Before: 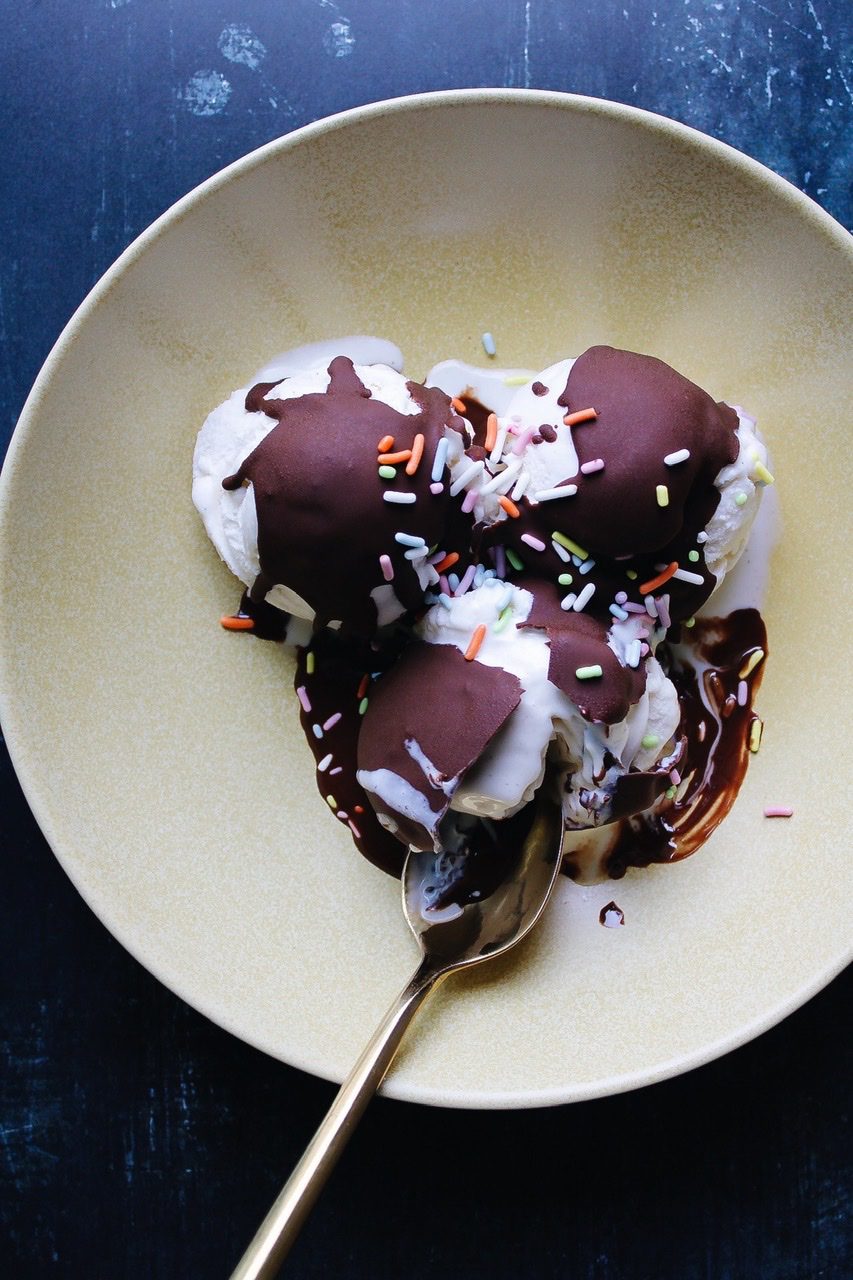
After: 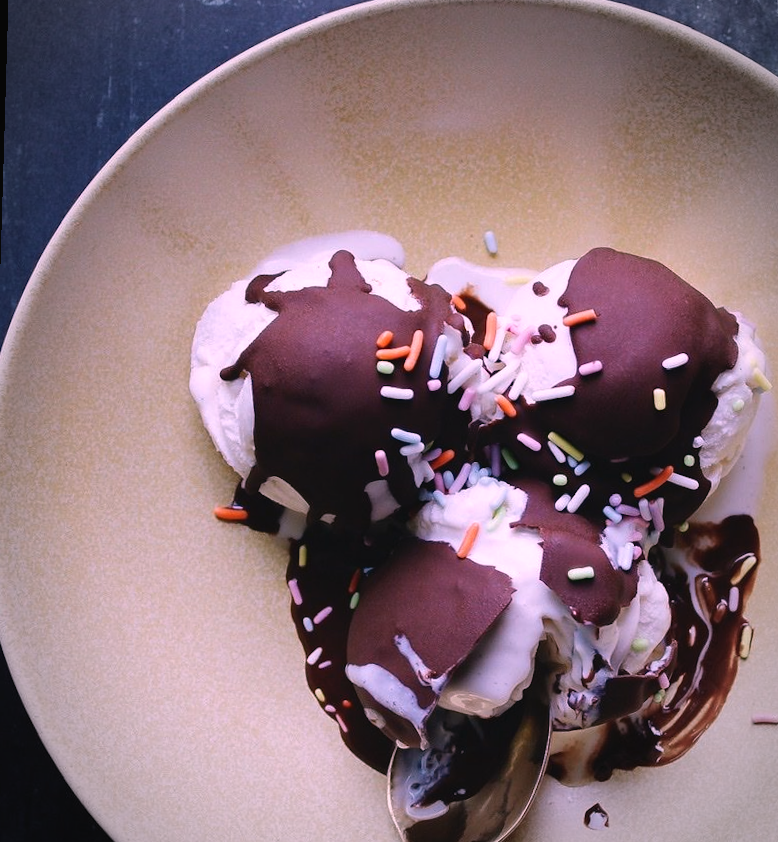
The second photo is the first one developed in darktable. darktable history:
crop: left 3.015%, top 8.969%, right 9.647%, bottom 26.457%
vignetting: automatic ratio true
contrast brightness saturation: contrast -0.08, brightness -0.04, saturation -0.11
rotate and perspective: rotation 1.72°, automatic cropping off
white balance: red 1.188, blue 1.11
